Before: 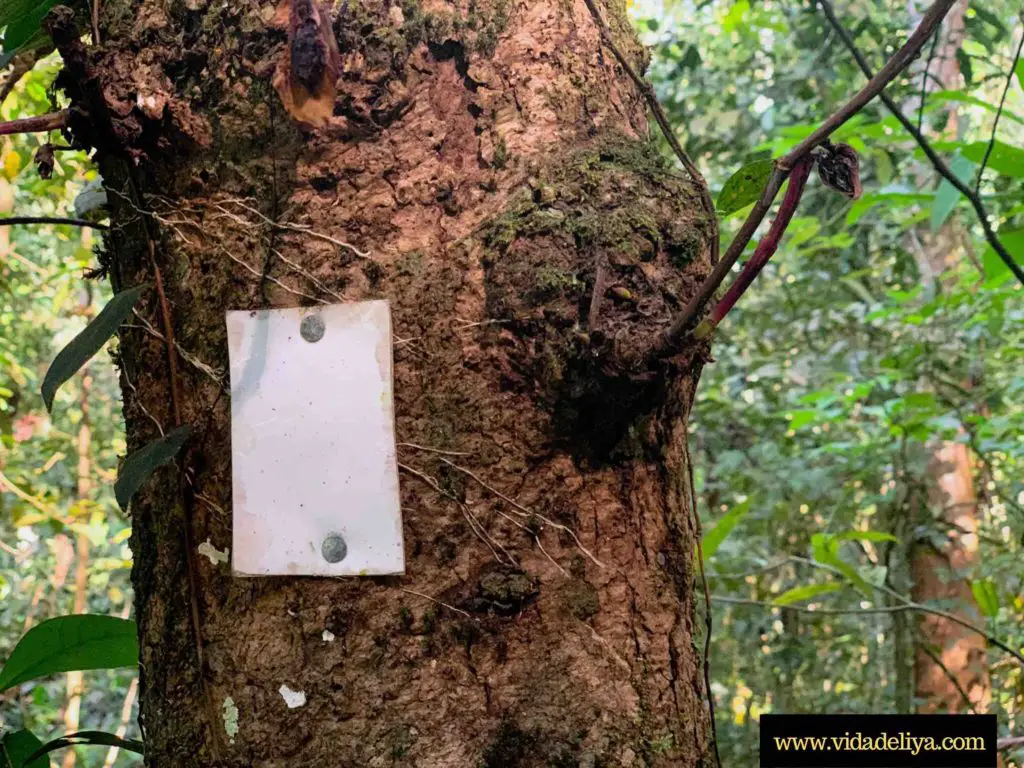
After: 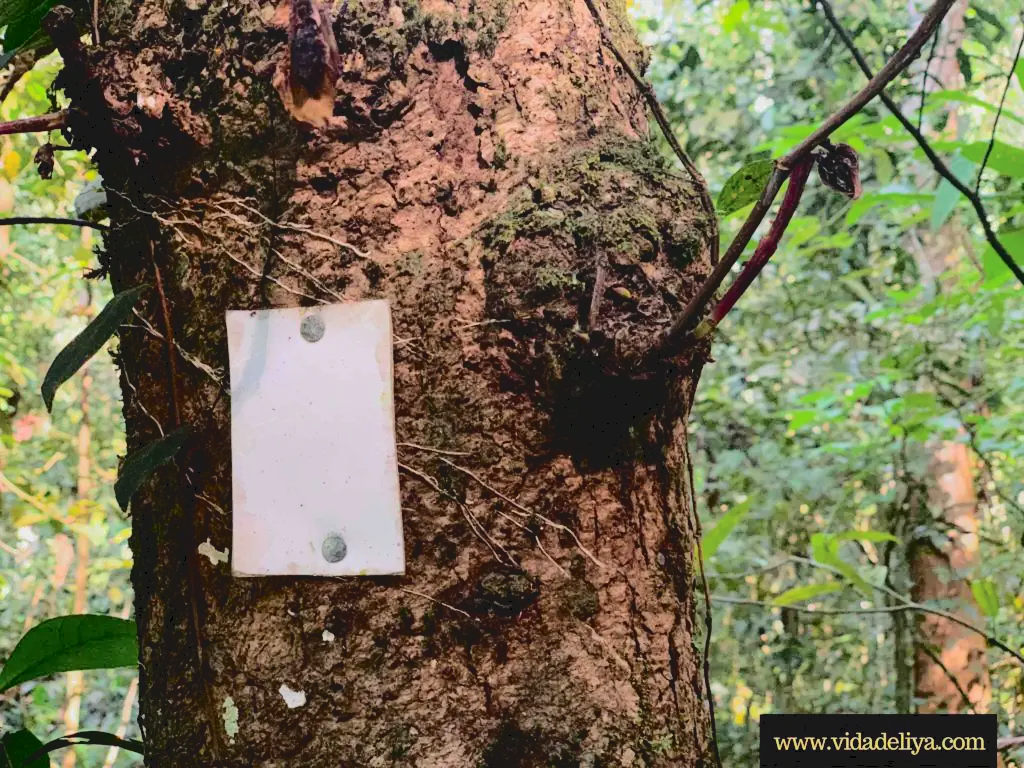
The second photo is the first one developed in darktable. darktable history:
tone curve: curves: ch0 [(0, 0) (0.003, 0.089) (0.011, 0.089) (0.025, 0.088) (0.044, 0.089) (0.069, 0.094) (0.1, 0.108) (0.136, 0.119) (0.177, 0.147) (0.224, 0.204) (0.277, 0.28) (0.335, 0.389) (0.399, 0.486) (0.468, 0.588) (0.543, 0.647) (0.623, 0.705) (0.709, 0.759) (0.801, 0.815) (0.898, 0.873) (1, 1)], color space Lab, independent channels, preserve colors none
tone equalizer: on, module defaults
